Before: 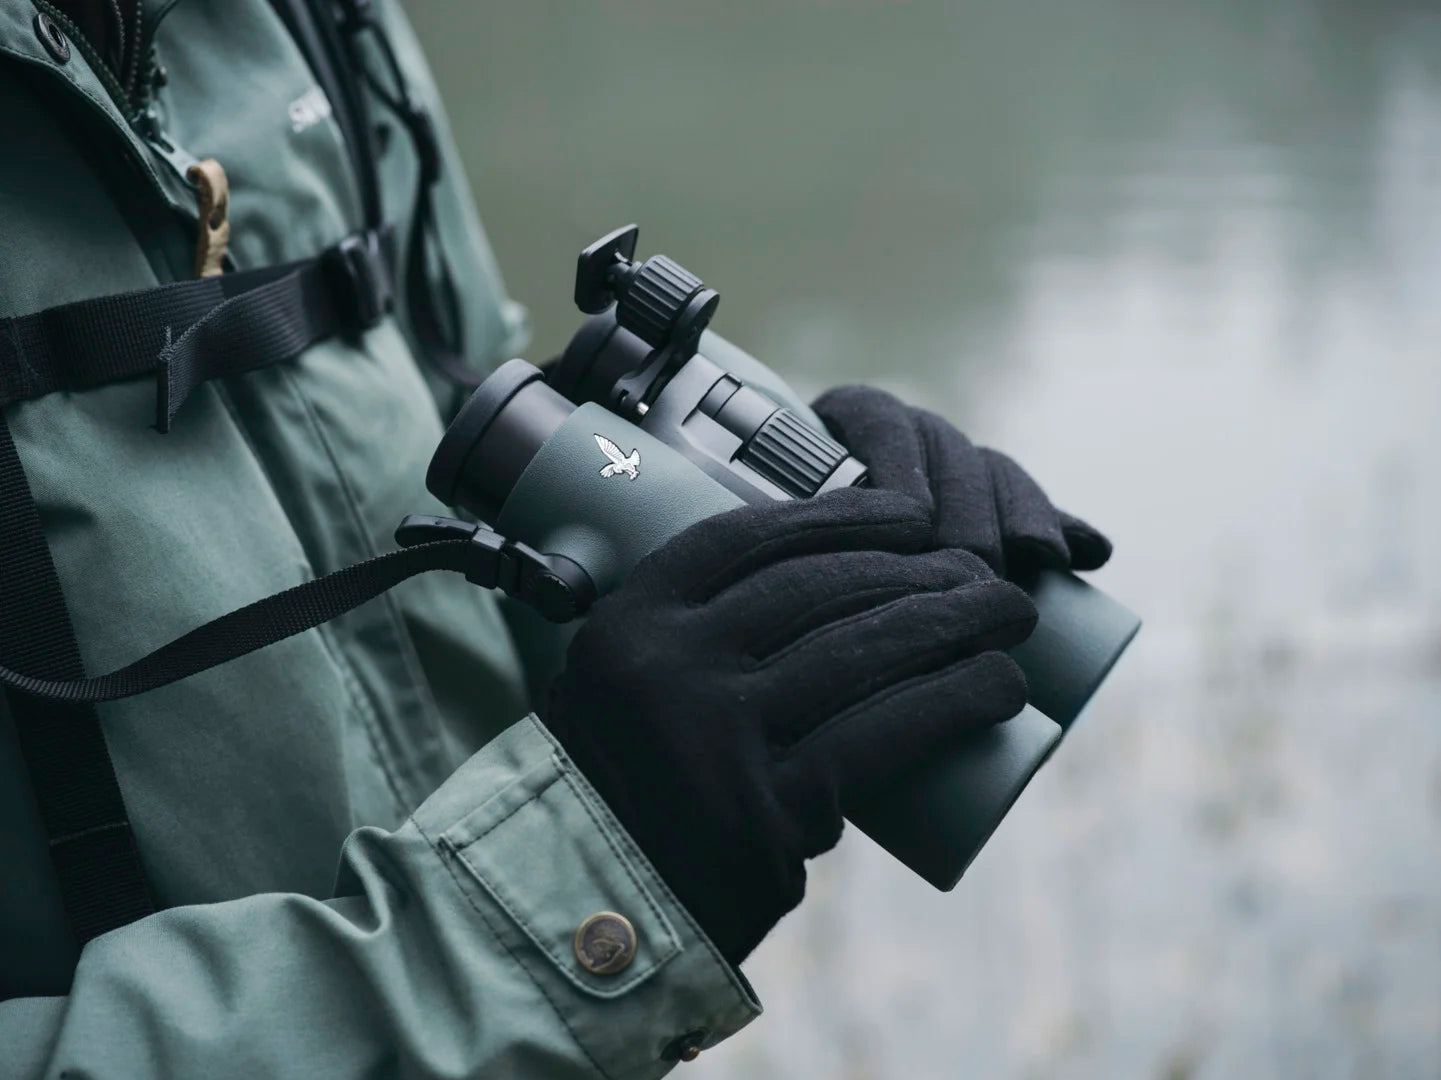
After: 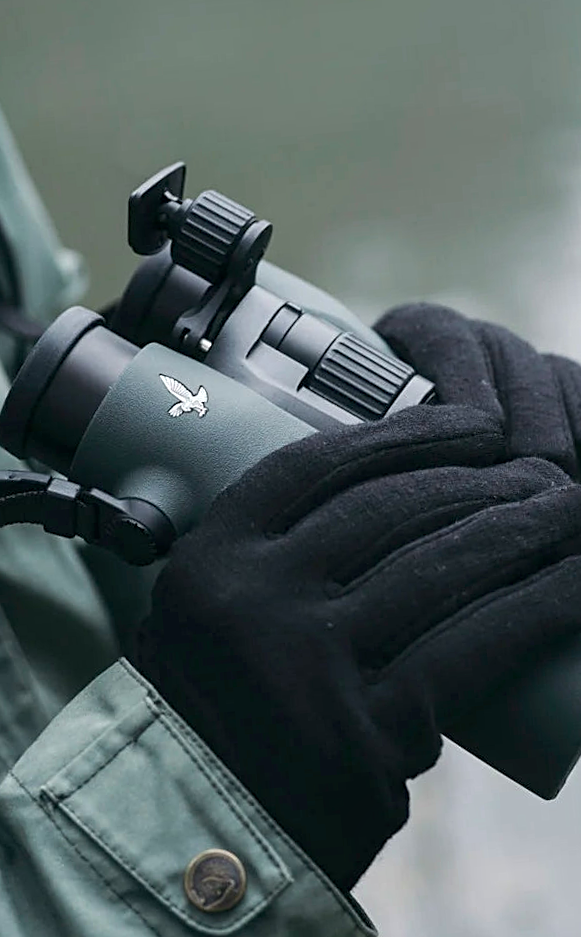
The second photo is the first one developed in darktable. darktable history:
crop: left 28.583%, right 29.231%
rotate and perspective: rotation -5°, crop left 0.05, crop right 0.952, crop top 0.11, crop bottom 0.89
sharpen: on, module defaults
local contrast: highlights 100%, shadows 100%, detail 120%, midtone range 0.2
